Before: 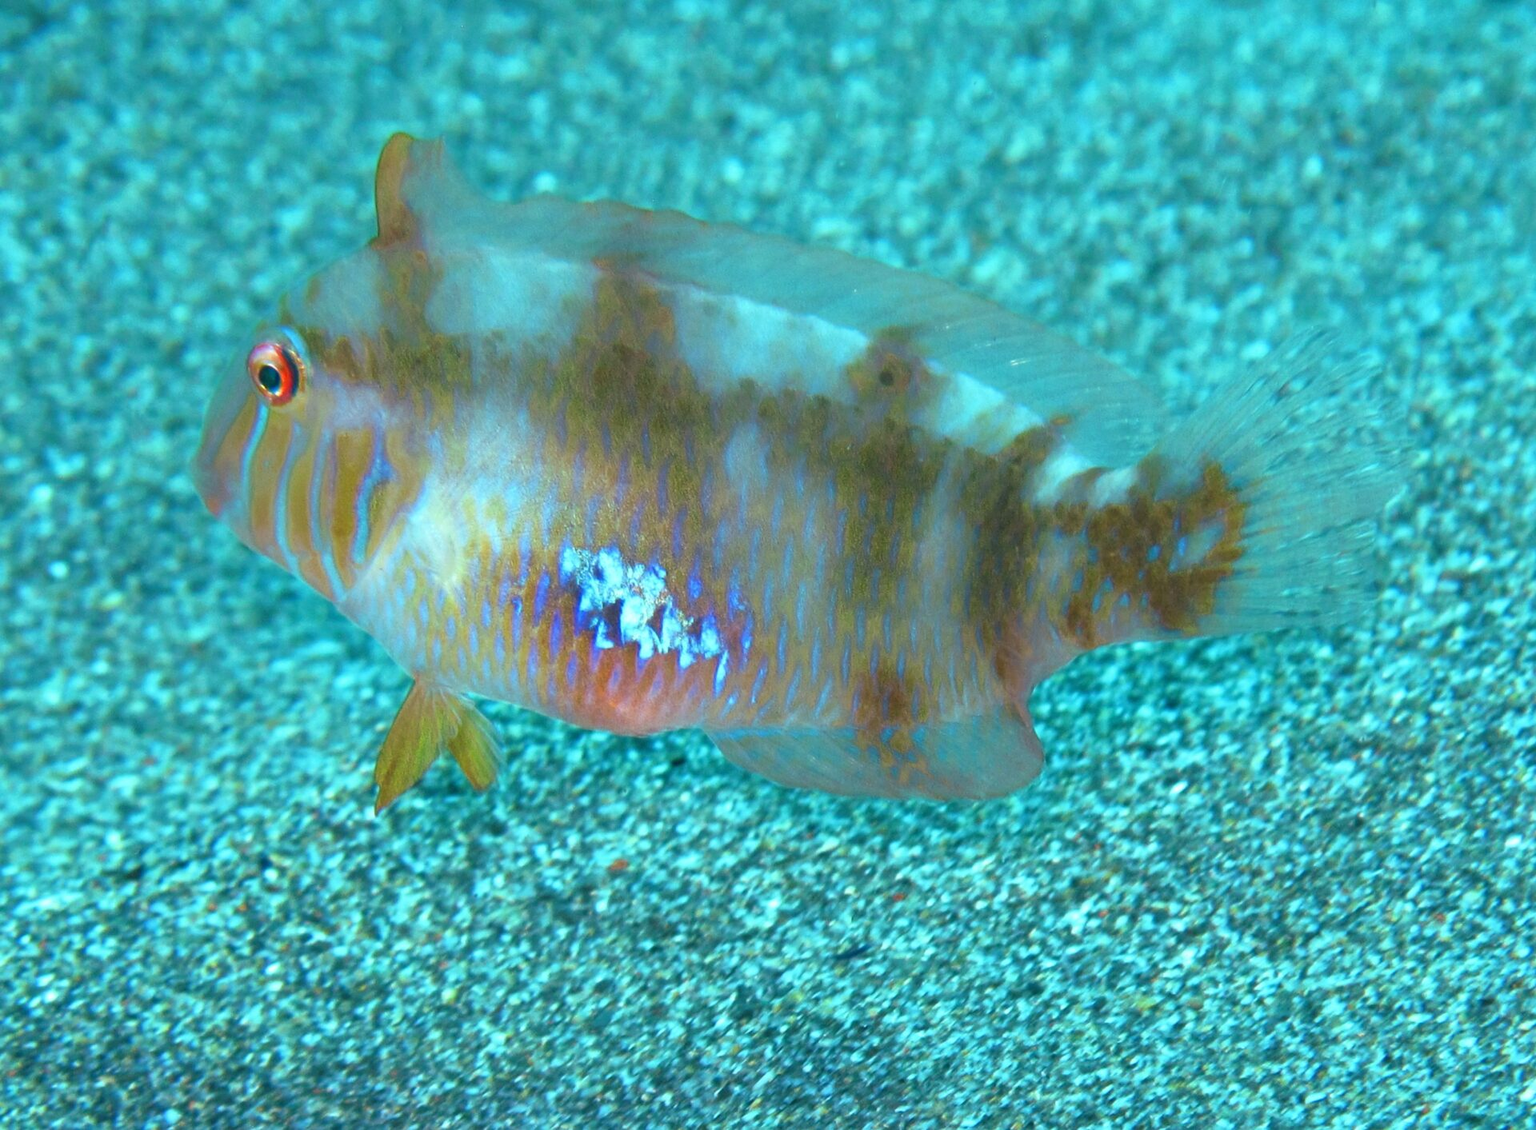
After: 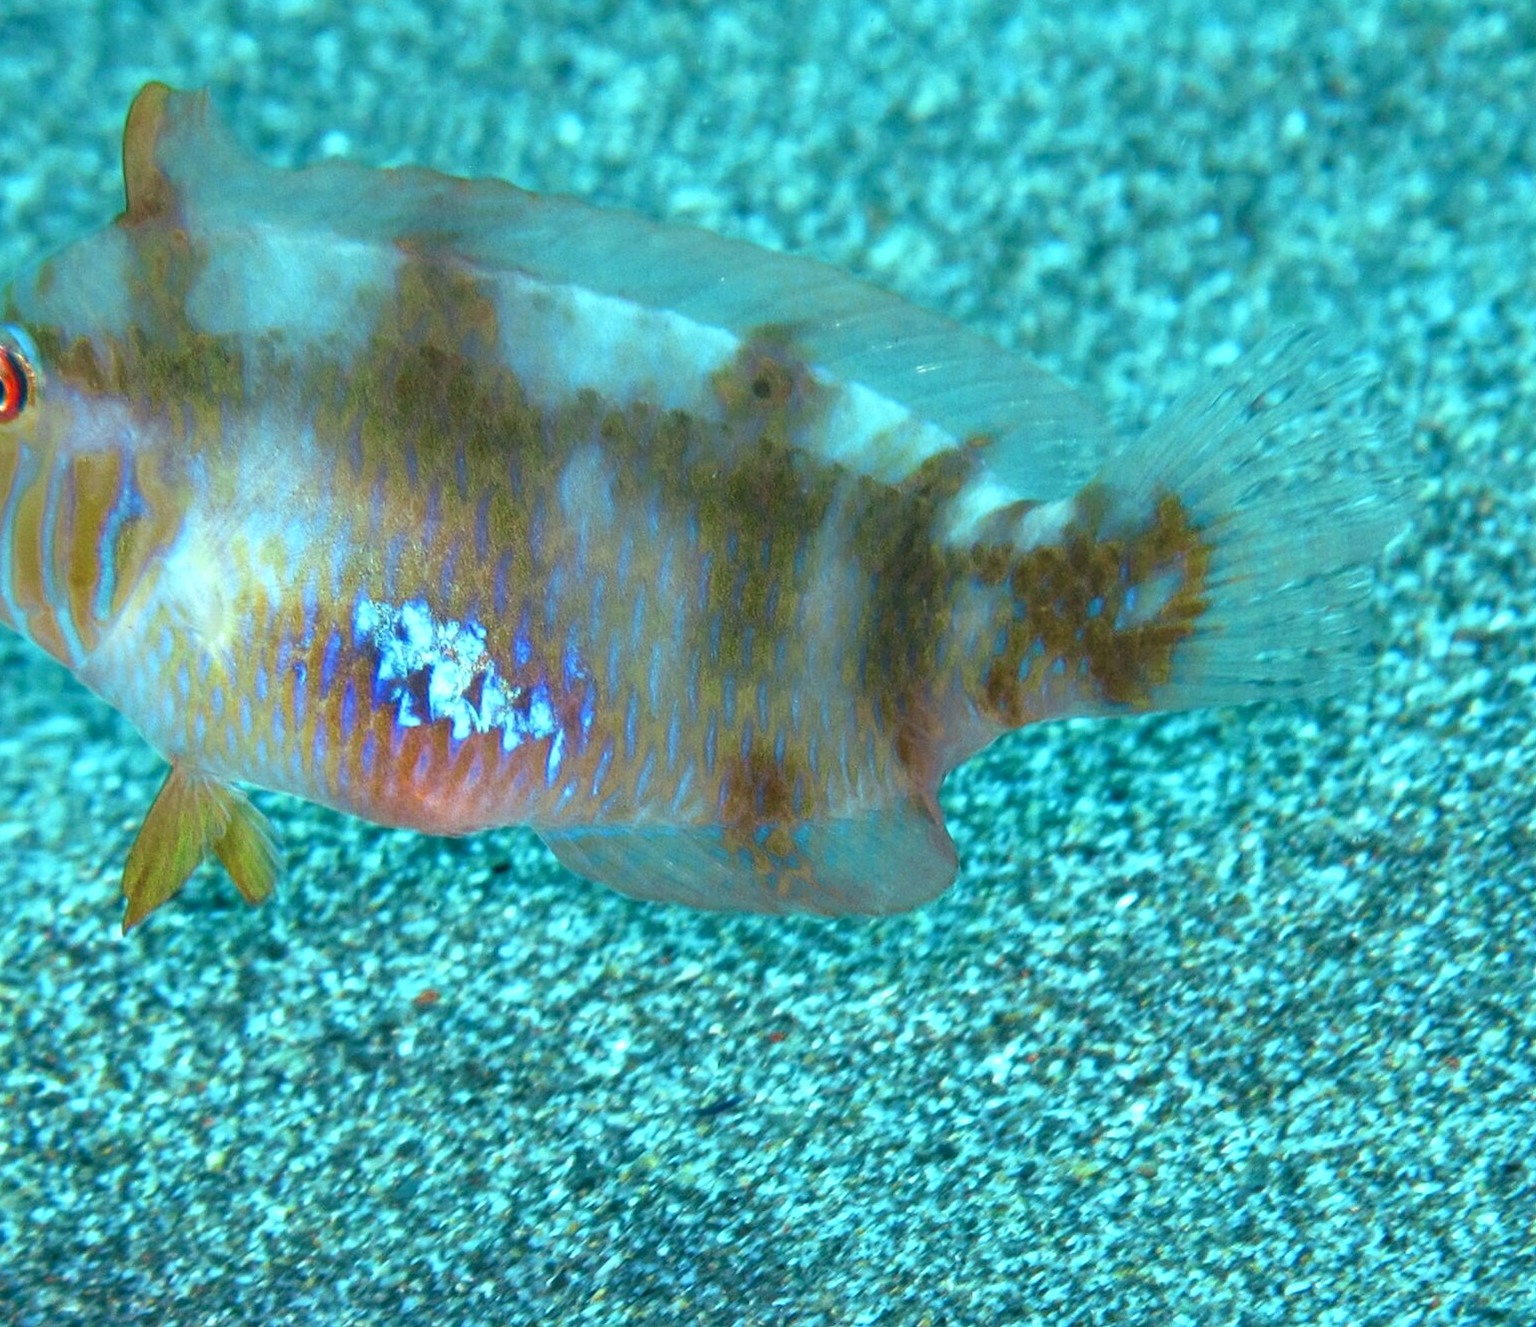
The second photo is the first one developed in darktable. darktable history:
local contrast: on, module defaults
crop and rotate: left 18.069%, top 5.968%, right 1.858%
